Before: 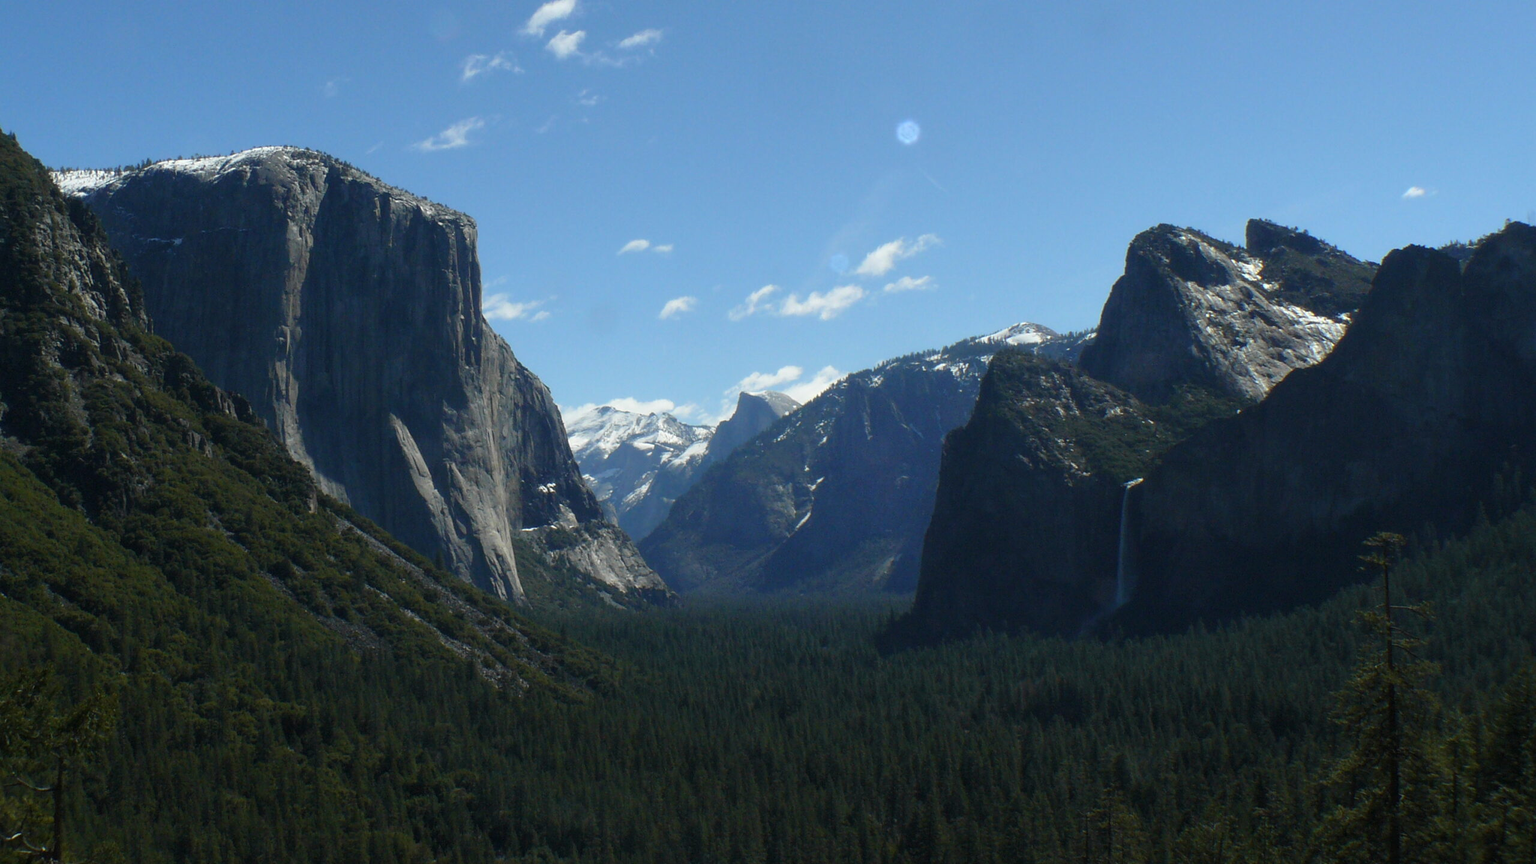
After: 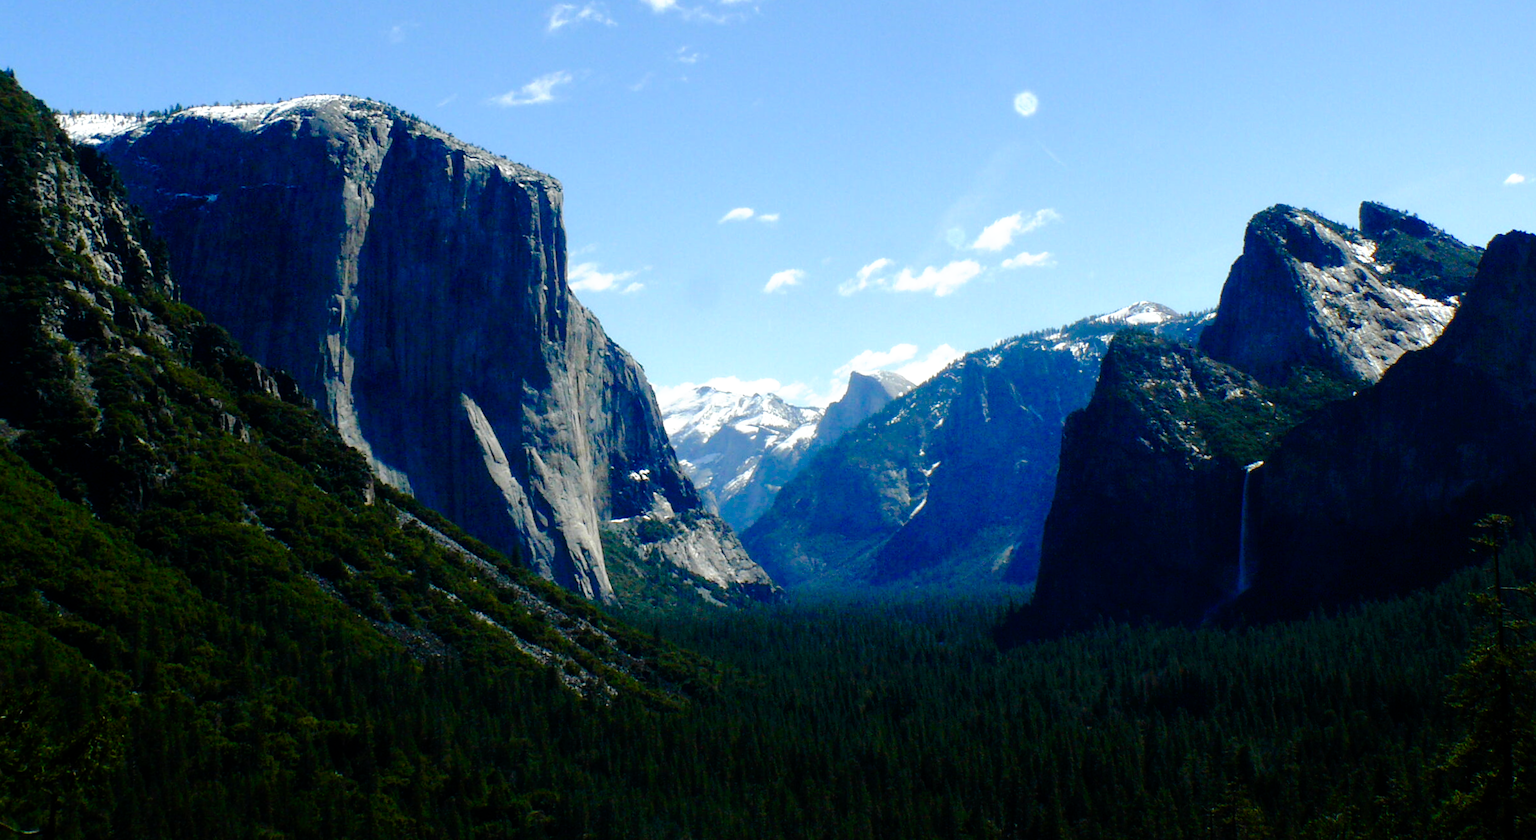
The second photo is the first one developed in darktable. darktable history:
color balance rgb: perceptual saturation grading › global saturation 20%, perceptual saturation grading › highlights -50%, perceptual saturation grading › shadows 30%, perceptual brilliance grading › global brilliance 10%, perceptual brilliance grading › shadows 15%
tone curve: curves: ch0 [(0, 0) (0.003, 0) (0.011, 0.001) (0.025, 0.001) (0.044, 0.002) (0.069, 0.007) (0.1, 0.015) (0.136, 0.027) (0.177, 0.066) (0.224, 0.122) (0.277, 0.219) (0.335, 0.327) (0.399, 0.432) (0.468, 0.527) (0.543, 0.615) (0.623, 0.695) (0.709, 0.777) (0.801, 0.874) (0.898, 0.973) (1, 1)], preserve colors none
crop and rotate: right 5.167%
rotate and perspective: rotation -0.013°, lens shift (vertical) -0.027, lens shift (horizontal) 0.178, crop left 0.016, crop right 0.989, crop top 0.082, crop bottom 0.918
color balance: mode lift, gamma, gain (sRGB), lift [0.97, 1, 1, 1], gamma [1.03, 1, 1, 1]
